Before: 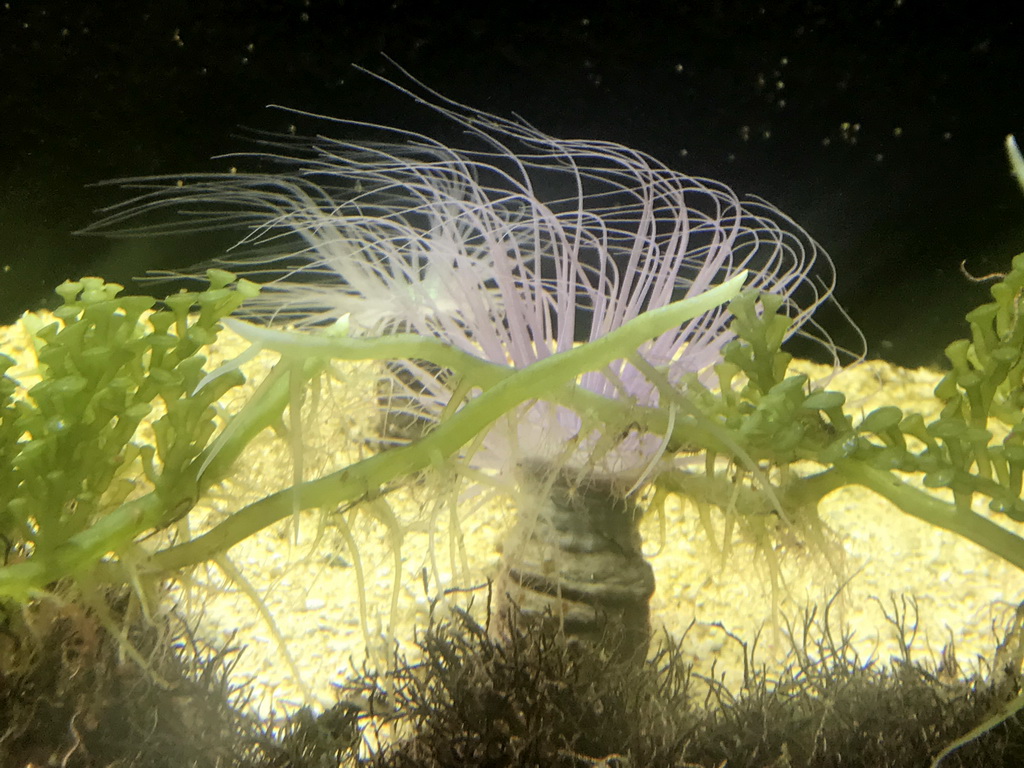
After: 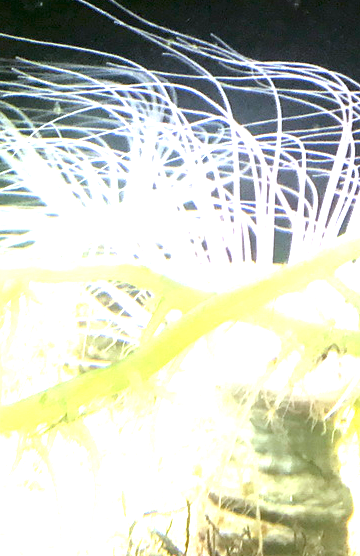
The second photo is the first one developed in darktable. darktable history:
white balance: red 0.986, blue 1.01
exposure: black level correction 0, exposure 2 EV, compensate highlight preservation false
crop and rotate: left 29.476%, top 10.214%, right 35.32%, bottom 17.333%
color calibration: illuminant as shot in camera, x 0.37, y 0.382, temperature 4313.32 K
